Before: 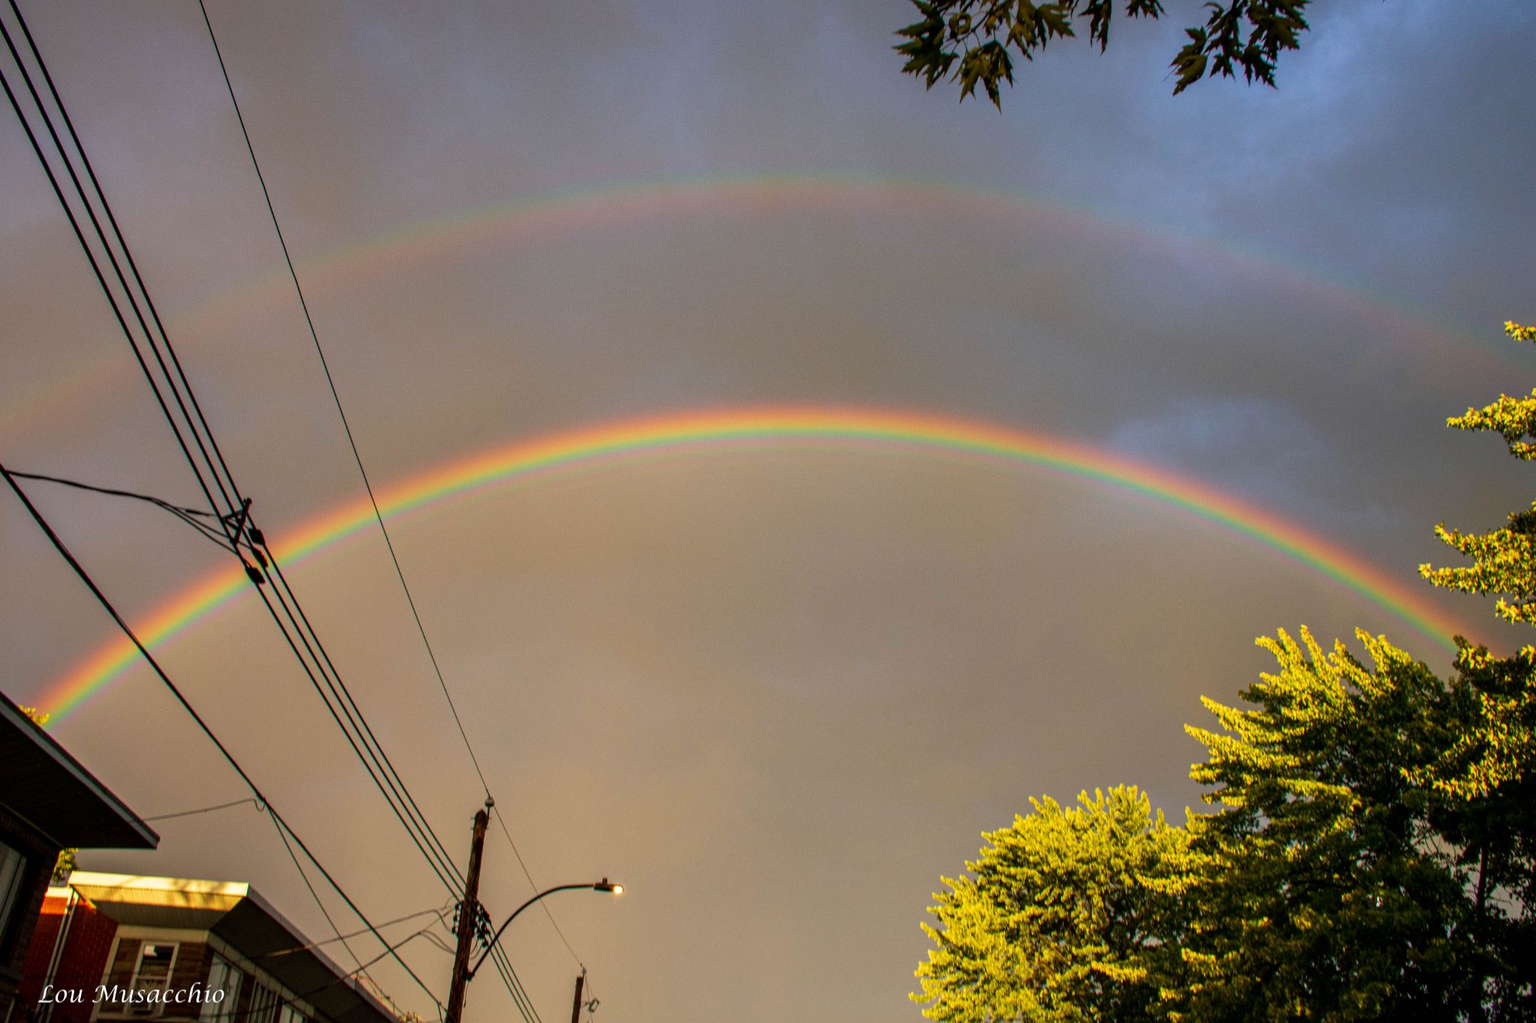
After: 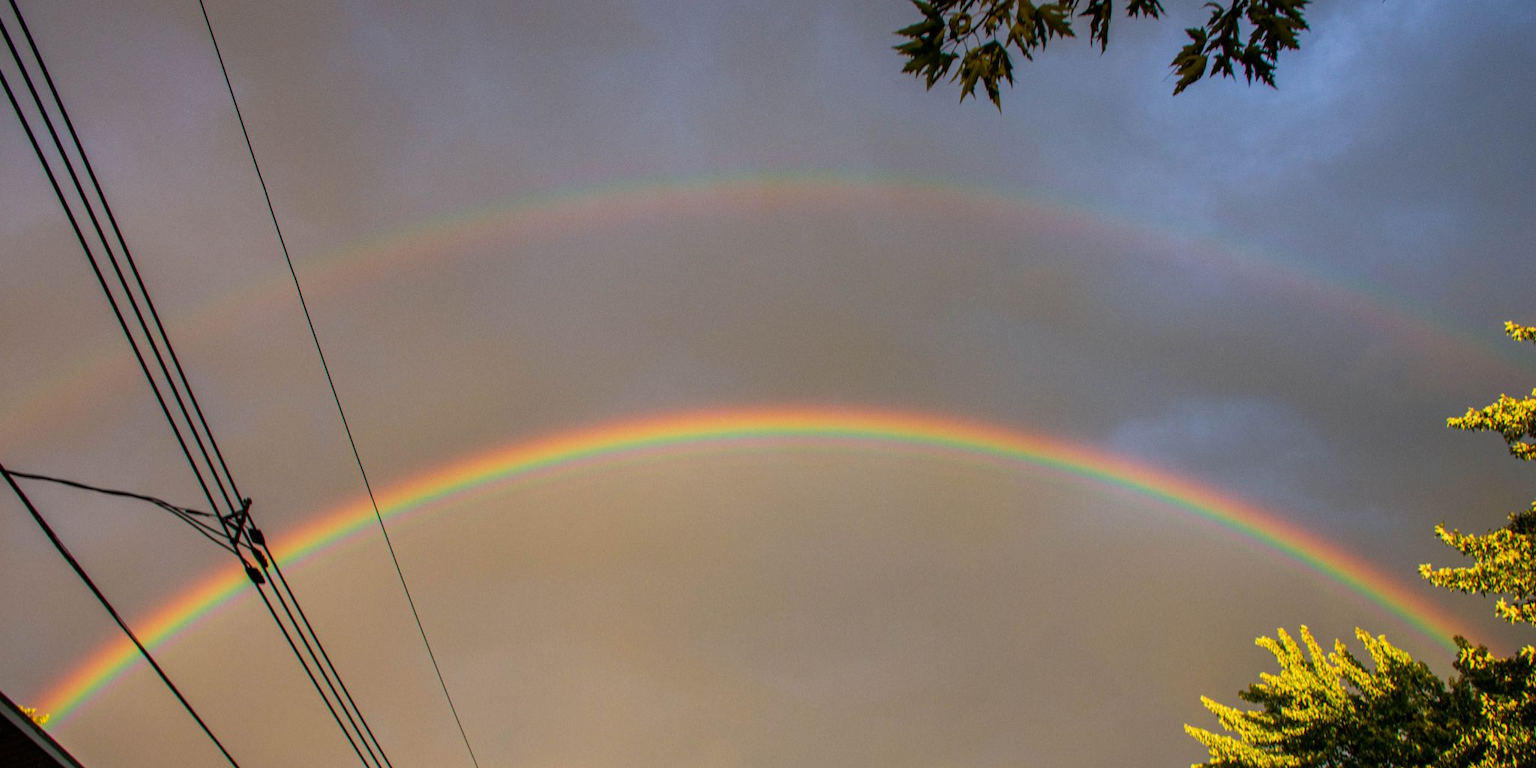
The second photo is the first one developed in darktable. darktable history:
crop: bottom 24.805%
tone equalizer: luminance estimator HSV value / RGB max
